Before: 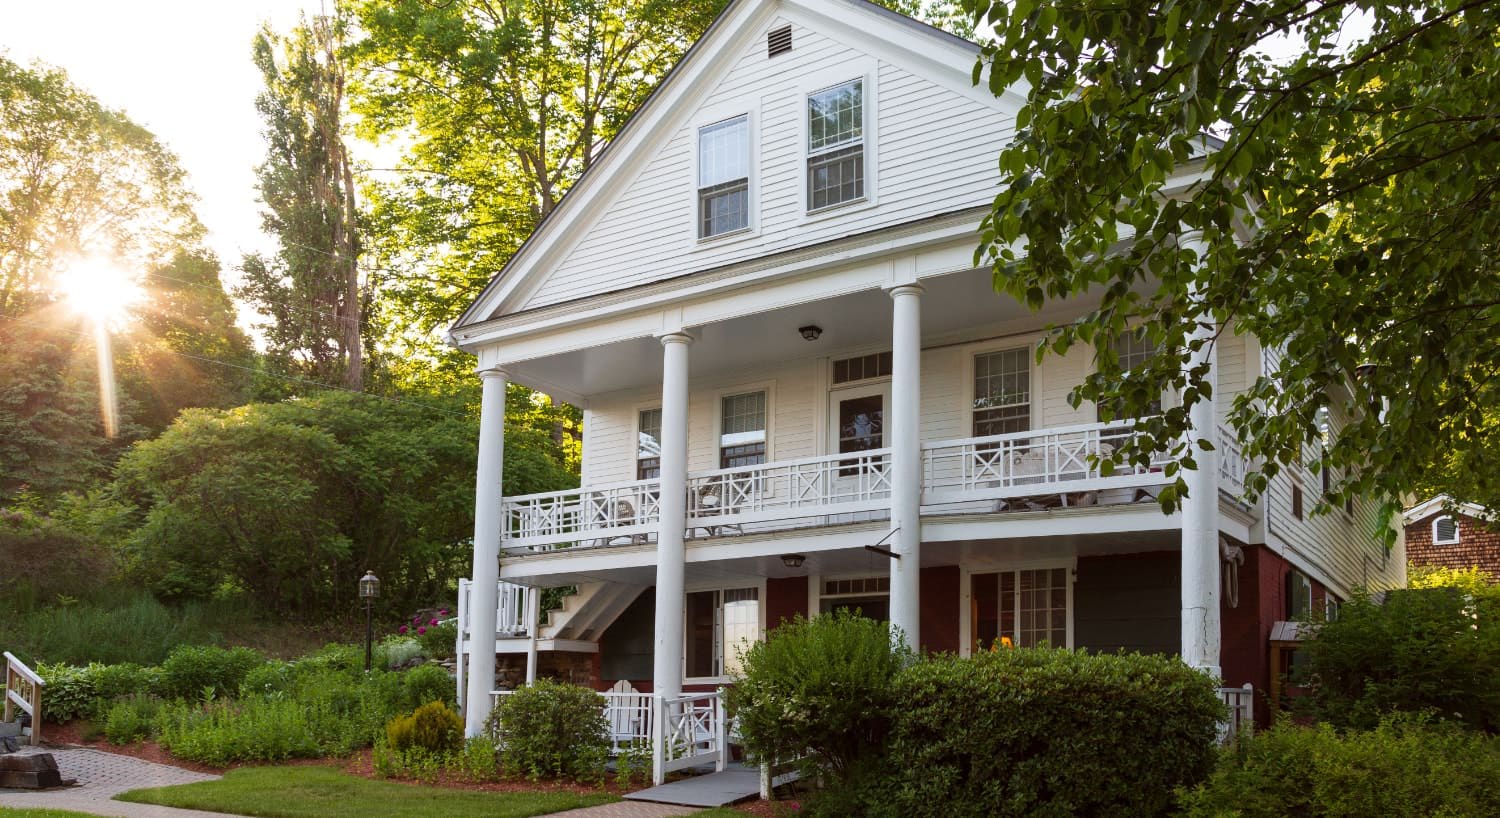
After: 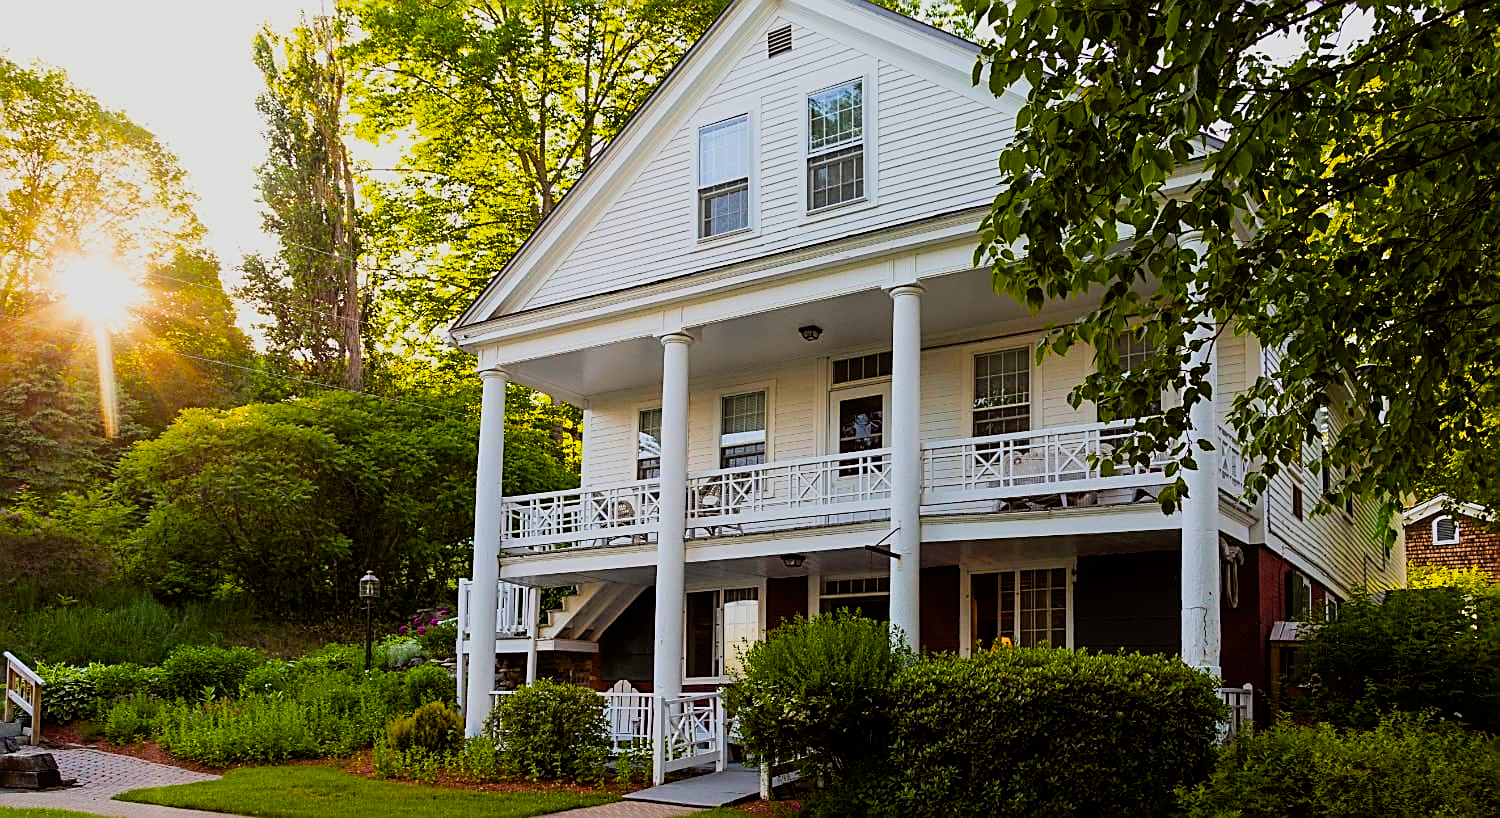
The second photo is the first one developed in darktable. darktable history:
sharpen: amount 1
filmic rgb: black relative exposure -7.65 EV, white relative exposure 4.56 EV, hardness 3.61, color science v6 (2022)
color balance rgb: linear chroma grading › global chroma 50%, perceptual saturation grading › global saturation 2.34%, global vibrance 6.64%, contrast 12.71%, saturation formula JzAzBz (2021)
